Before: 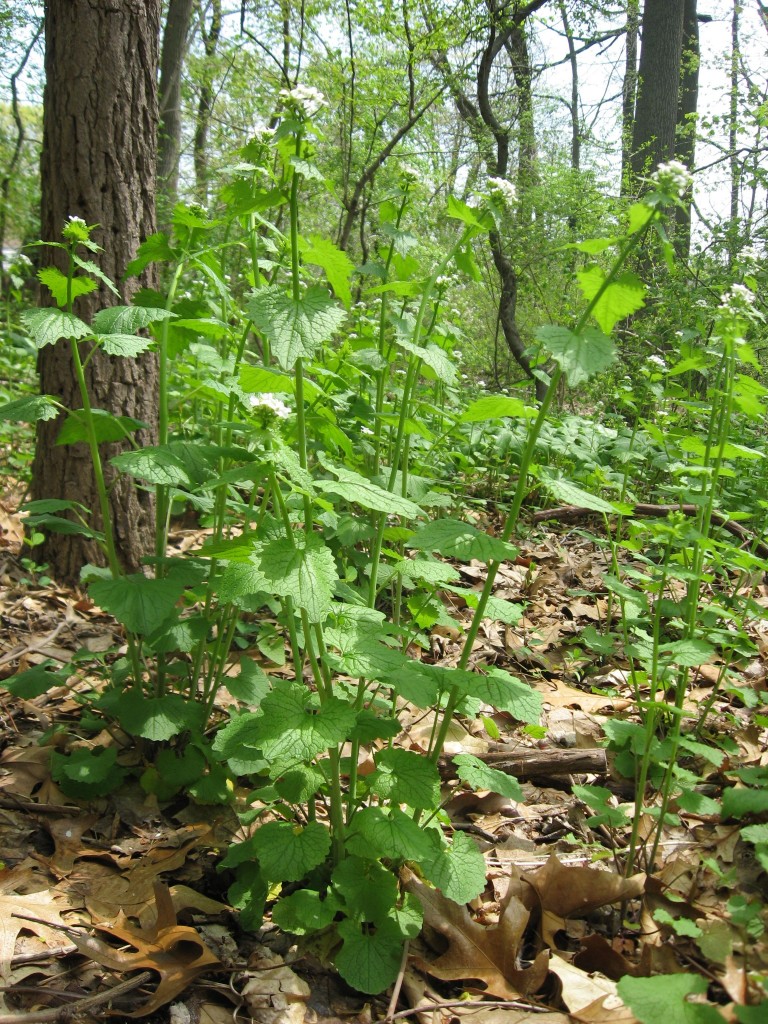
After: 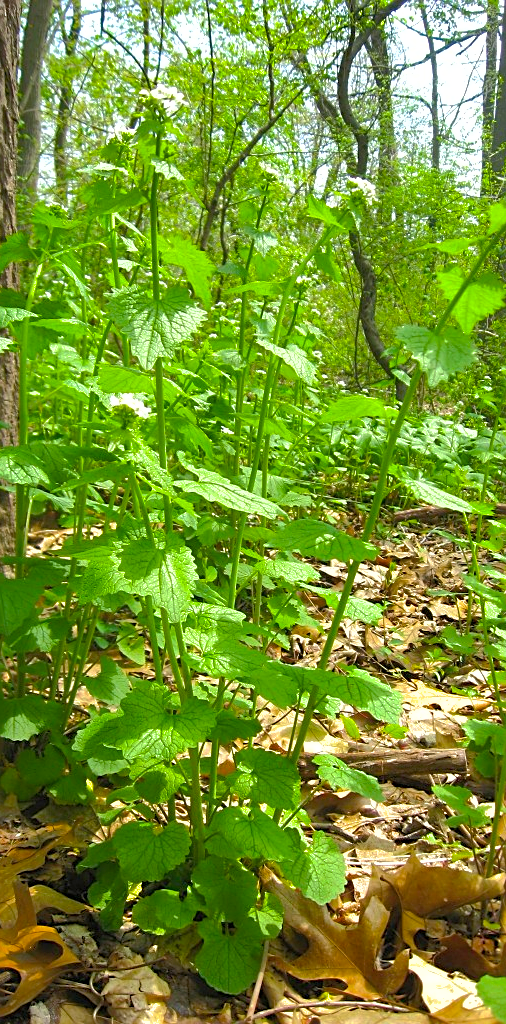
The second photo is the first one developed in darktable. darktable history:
color balance rgb: linear chroma grading › global chroma 8.77%, perceptual saturation grading › global saturation 19.578%, perceptual brilliance grading › global brilliance 10.201%, perceptual brilliance grading › shadows 14.377%, global vibrance 20%
sharpen: on, module defaults
shadows and highlights: on, module defaults
crop and rotate: left 18.312%, right 15.798%
